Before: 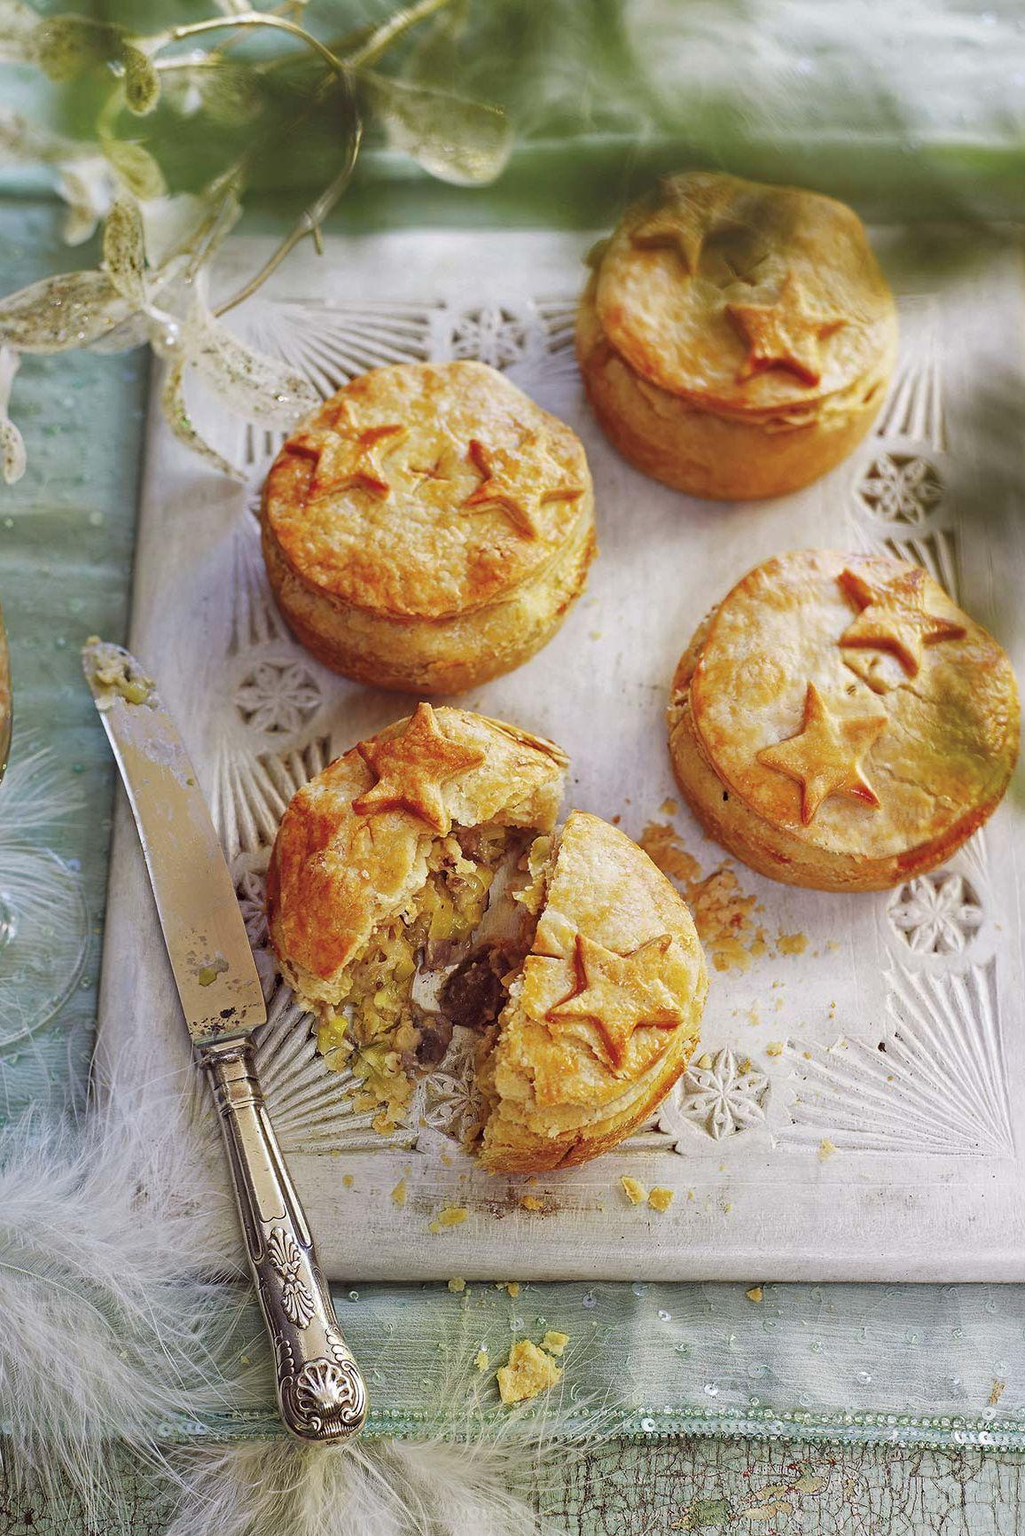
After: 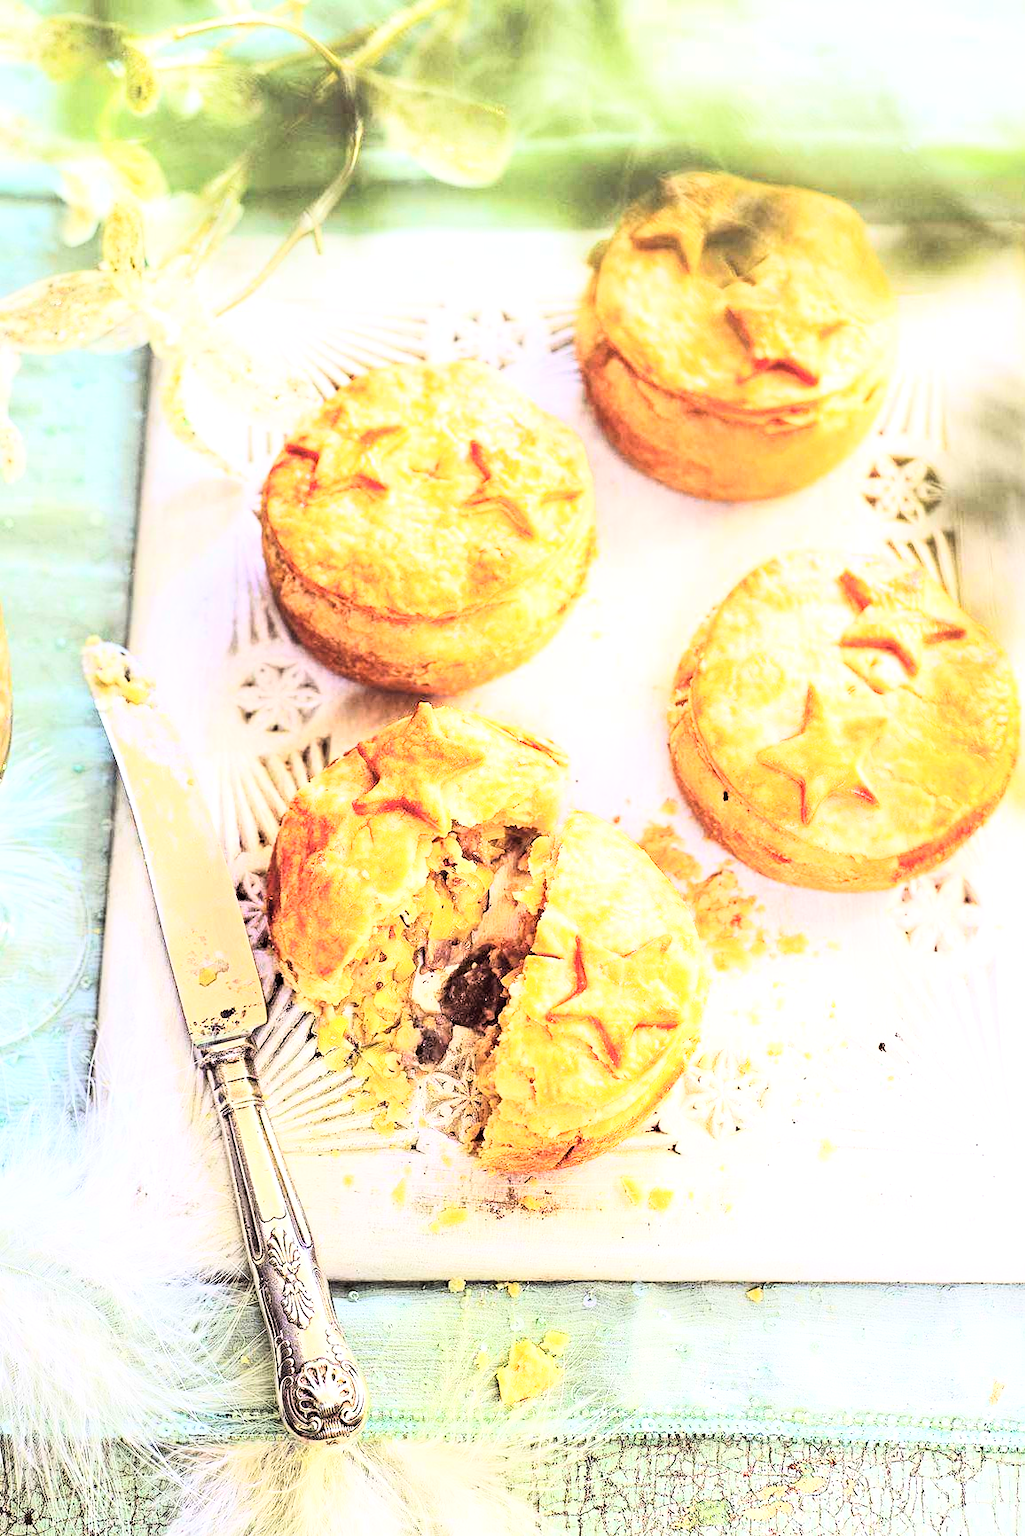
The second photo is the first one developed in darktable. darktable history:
rgb curve: curves: ch0 [(0, 0) (0.21, 0.15) (0.24, 0.21) (0.5, 0.75) (0.75, 0.96) (0.89, 0.99) (1, 1)]; ch1 [(0, 0.02) (0.21, 0.13) (0.25, 0.2) (0.5, 0.67) (0.75, 0.9) (0.89, 0.97) (1, 1)]; ch2 [(0, 0.02) (0.21, 0.13) (0.25, 0.2) (0.5, 0.67) (0.75, 0.9) (0.89, 0.97) (1, 1)], compensate middle gray true
exposure: exposure 1.089 EV, compensate highlight preservation false
